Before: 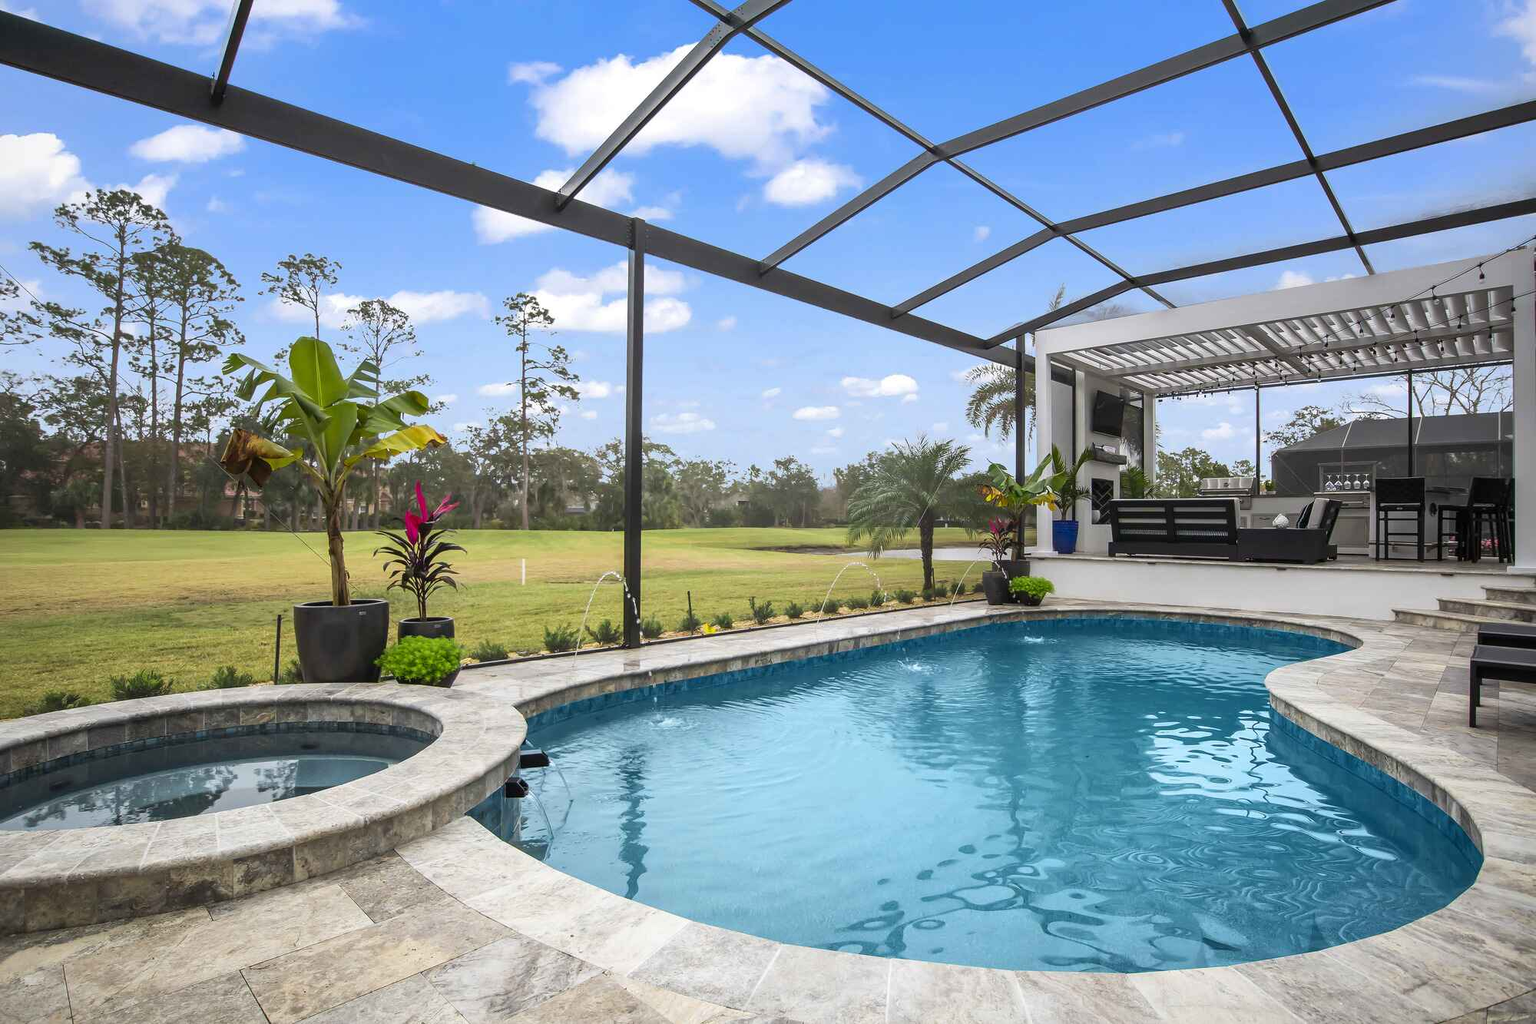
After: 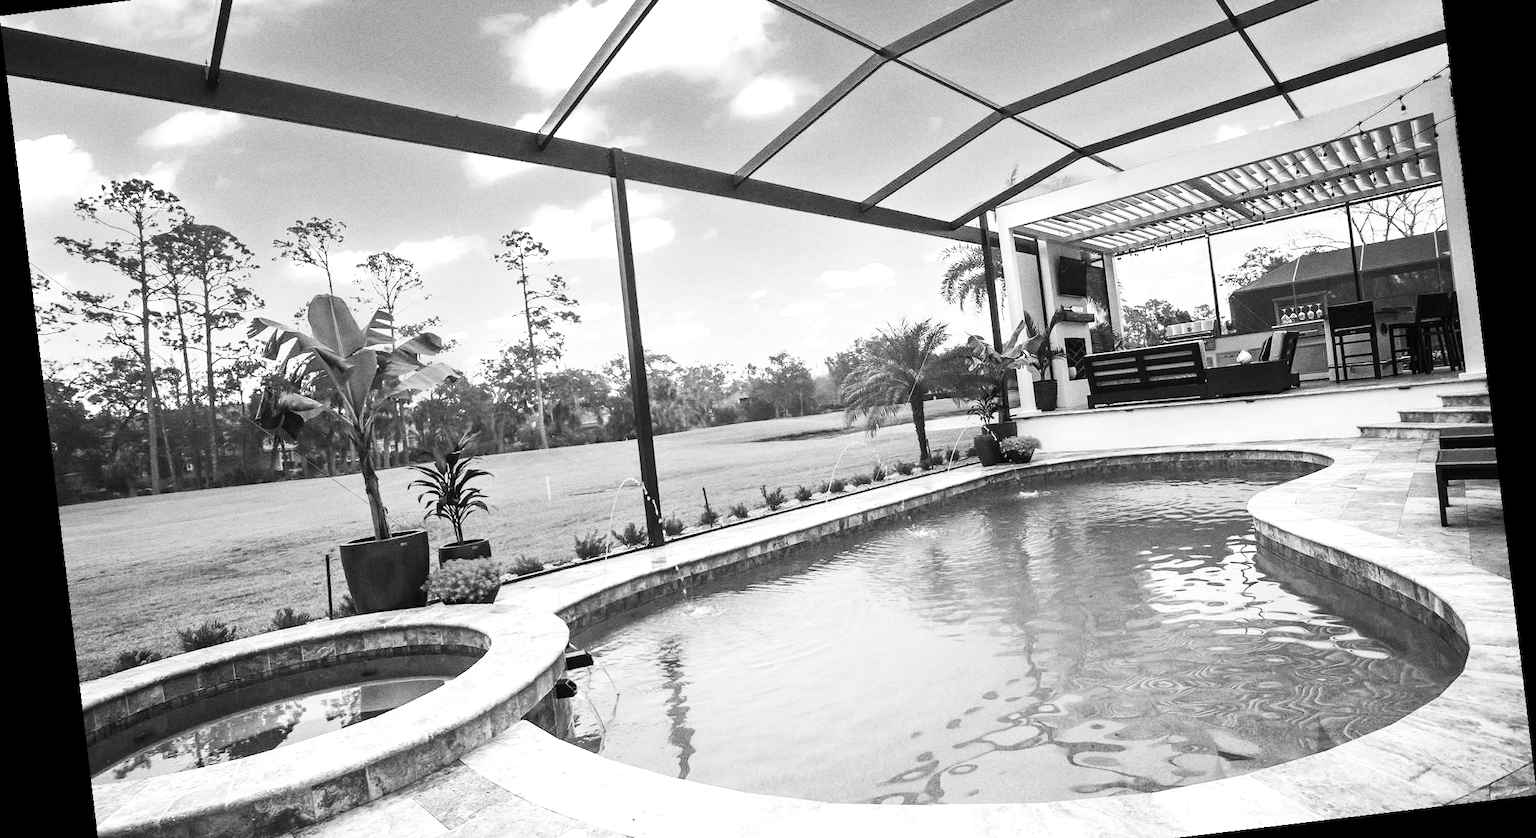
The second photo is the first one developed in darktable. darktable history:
contrast brightness saturation: contrast 0.2, brightness 0.16, saturation 0.22
color balance rgb: perceptual saturation grading › global saturation 25%, global vibrance 20%
tone equalizer: -8 EV -0.75 EV, -7 EV -0.7 EV, -6 EV -0.6 EV, -5 EV -0.4 EV, -3 EV 0.4 EV, -2 EV 0.6 EV, -1 EV 0.7 EV, +0 EV 0.75 EV, edges refinement/feathering 500, mask exposure compensation -1.57 EV, preserve details no
rotate and perspective: rotation -6.83°, automatic cropping off
grain: coarseness 0.09 ISO, strength 40%
crop: top 13.819%, bottom 11.169%
monochrome: a -4.13, b 5.16, size 1
